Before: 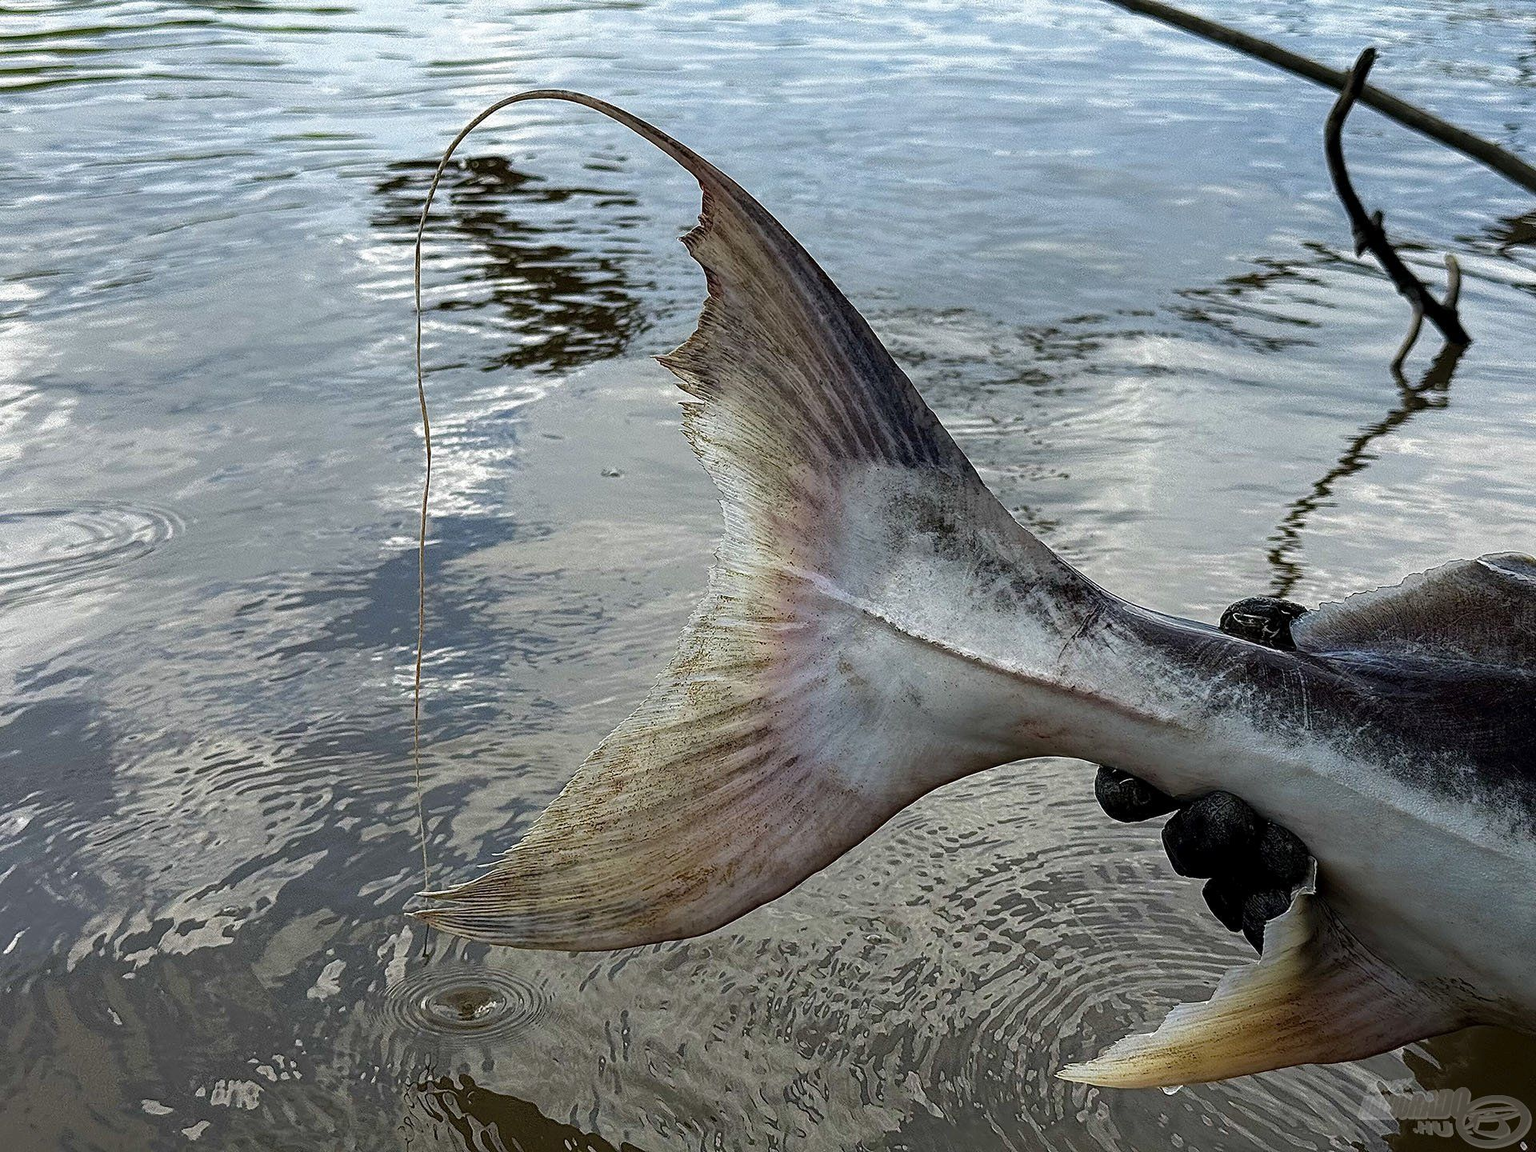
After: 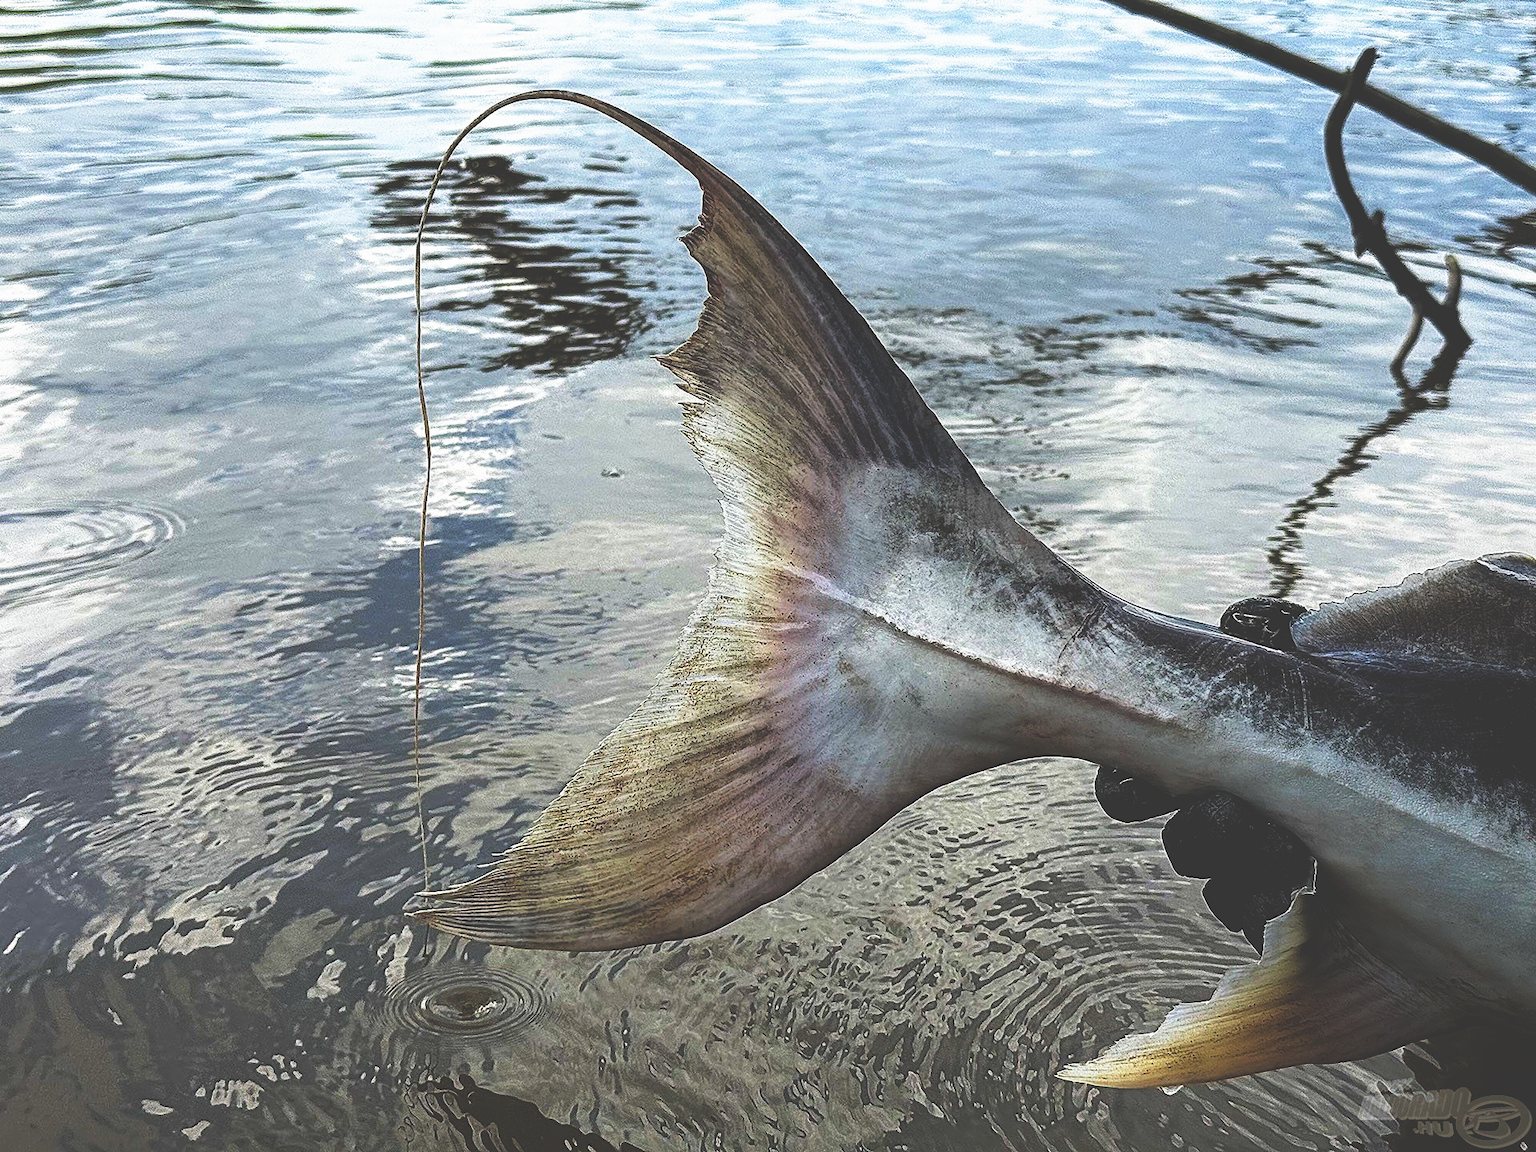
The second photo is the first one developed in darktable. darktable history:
base curve: curves: ch0 [(0, 0.036) (0.007, 0.037) (0.604, 0.887) (1, 1)], preserve colors none
exposure: exposure -0.069 EV, compensate highlight preservation false
